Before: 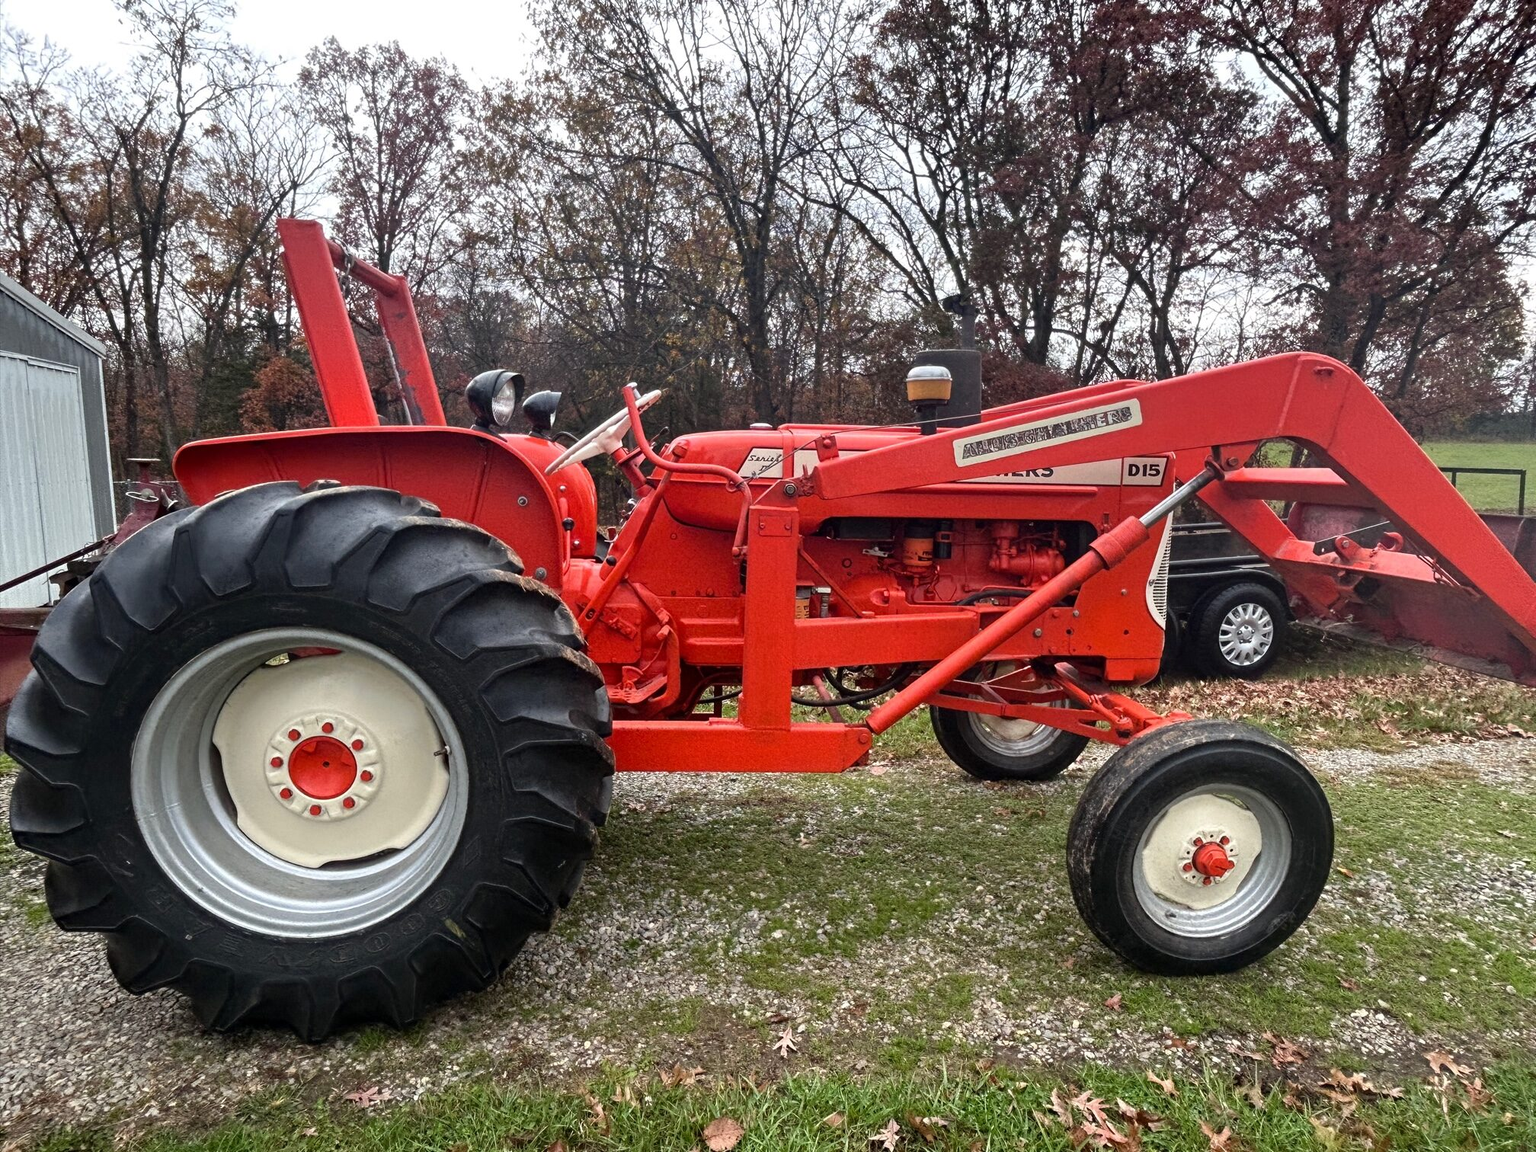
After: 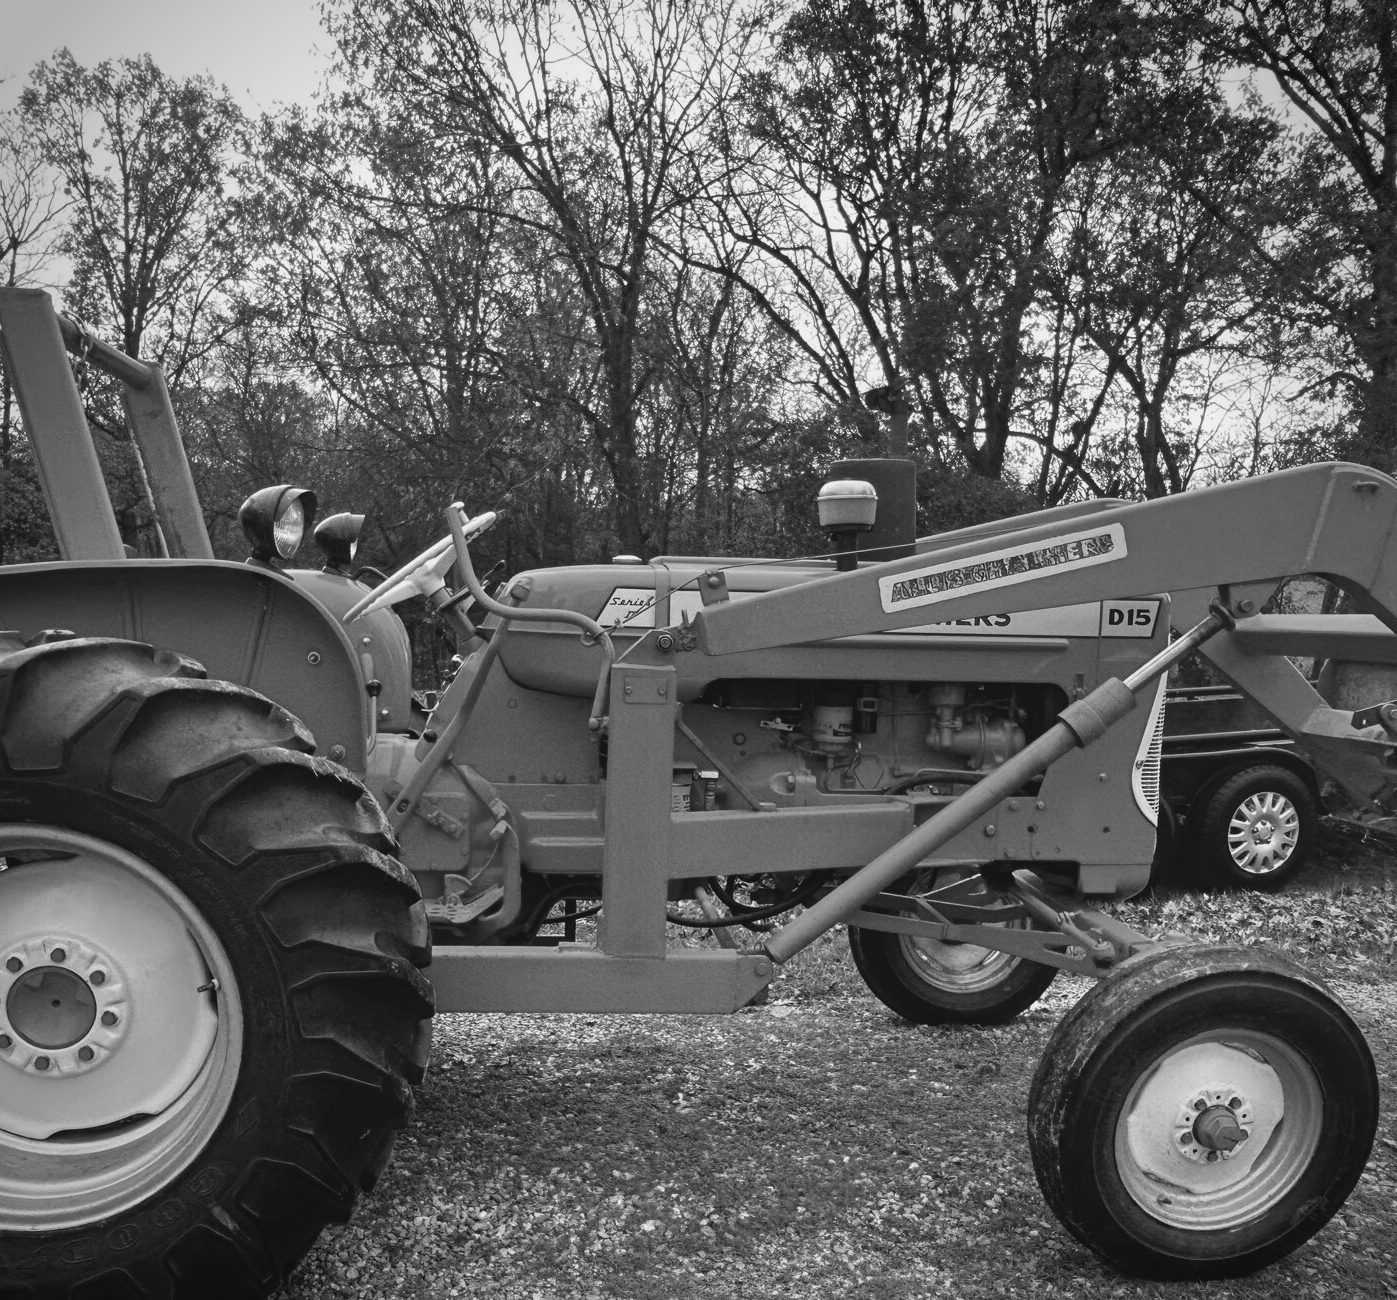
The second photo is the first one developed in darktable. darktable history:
vignetting: on, module defaults
monochrome: a -3.63, b -0.465
color balance: lift [1.005, 0.99, 1.007, 1.01], gamma [1, 1.034, 1.032, 0.966], gain [0.873, 1.055, 1.067, 0.933]
crop: left 18.479%, right 12.2%, bottom 13.971%
